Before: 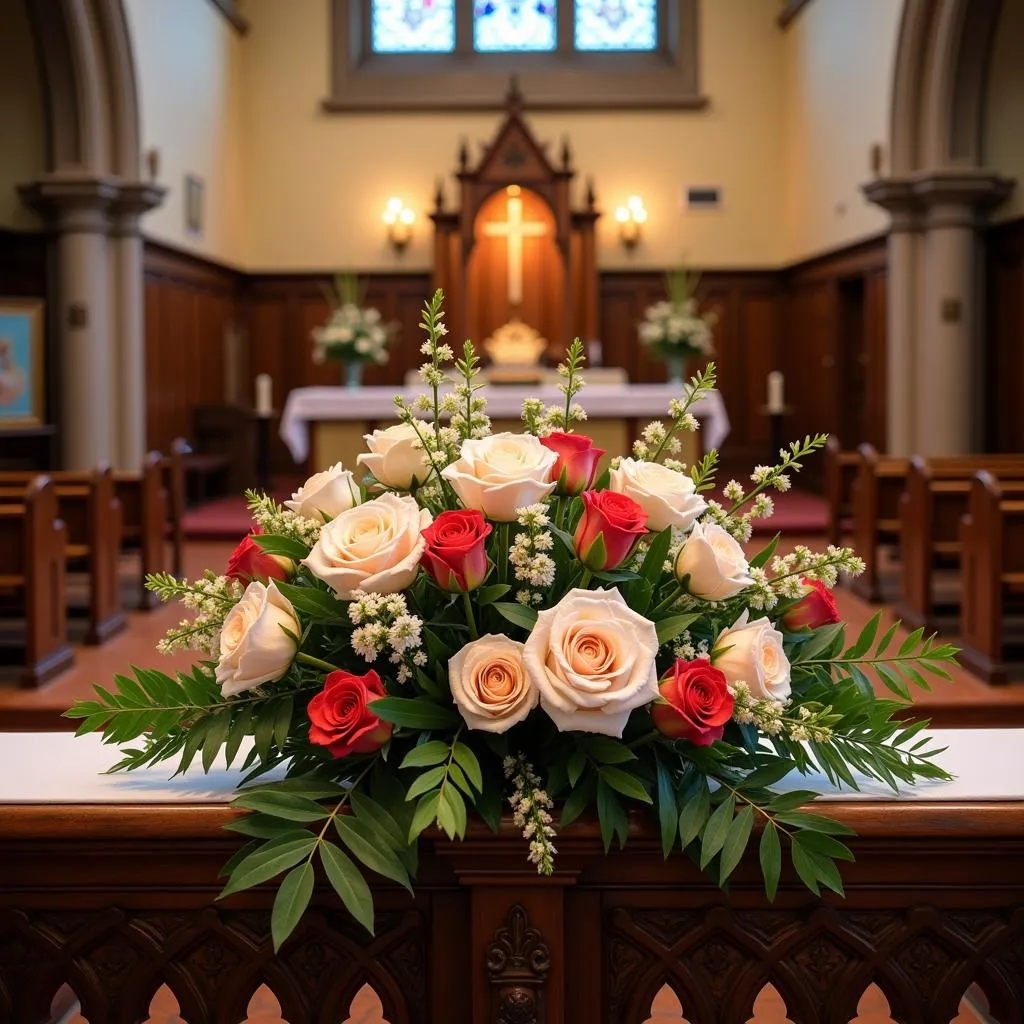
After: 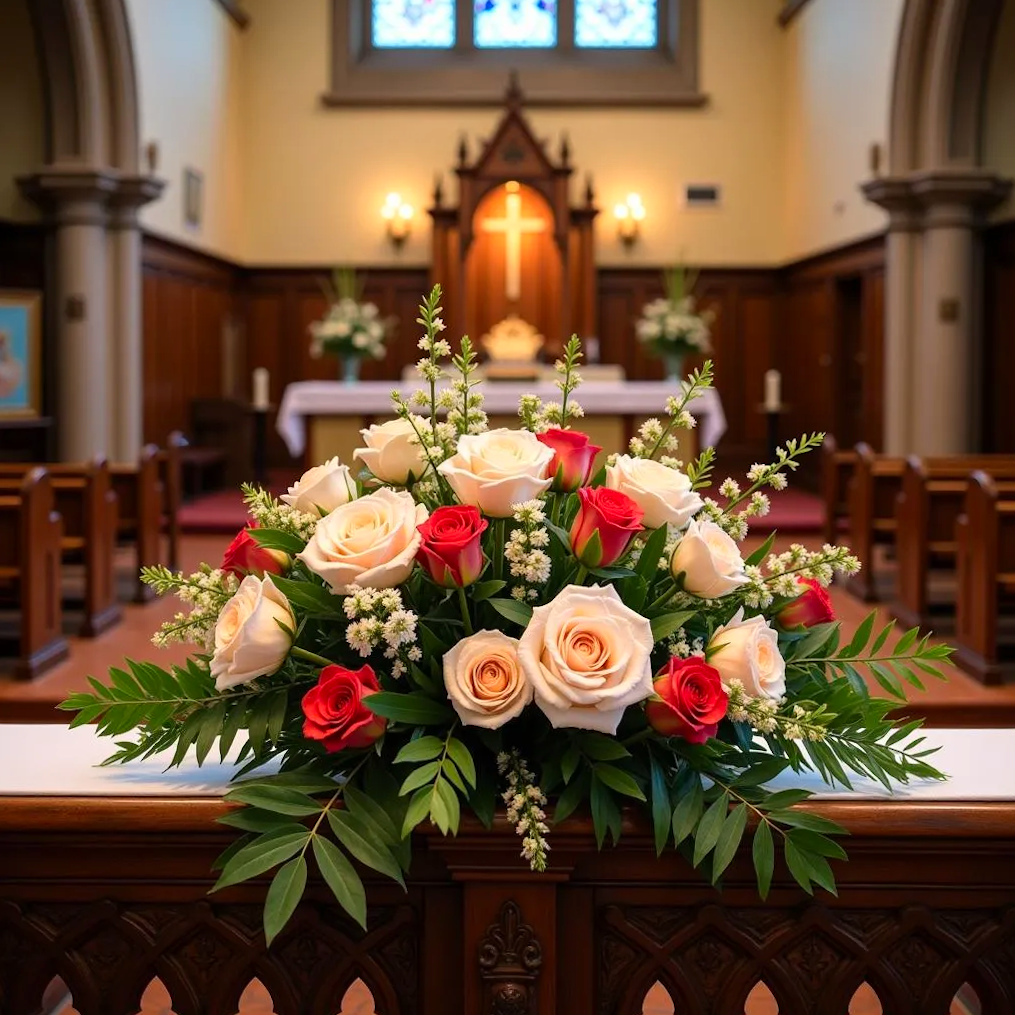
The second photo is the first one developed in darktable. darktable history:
crop and rotate: angle -0.5°
contrast brightness saturation: contrast 0.1, brightness 0.03, saturation 0.09
